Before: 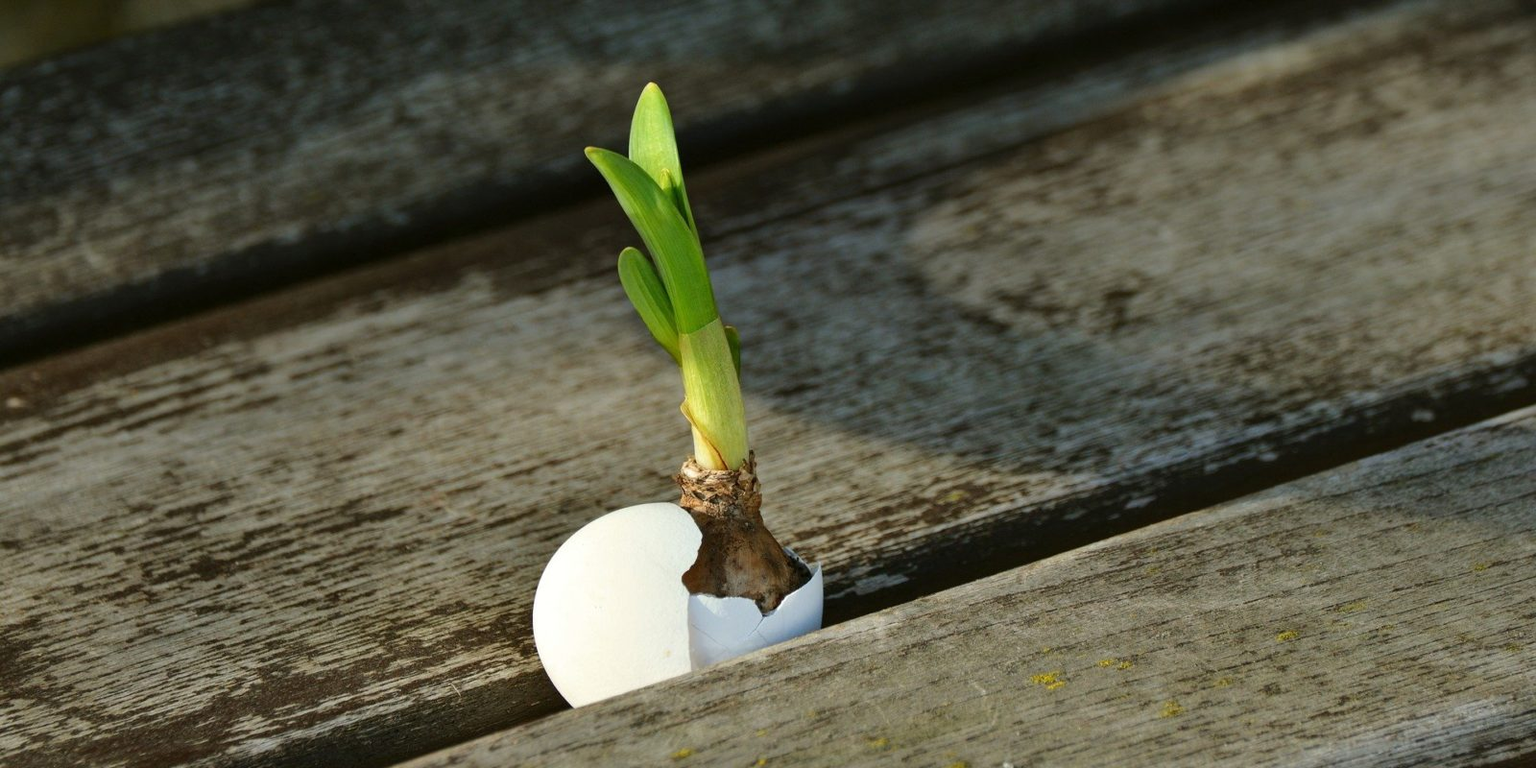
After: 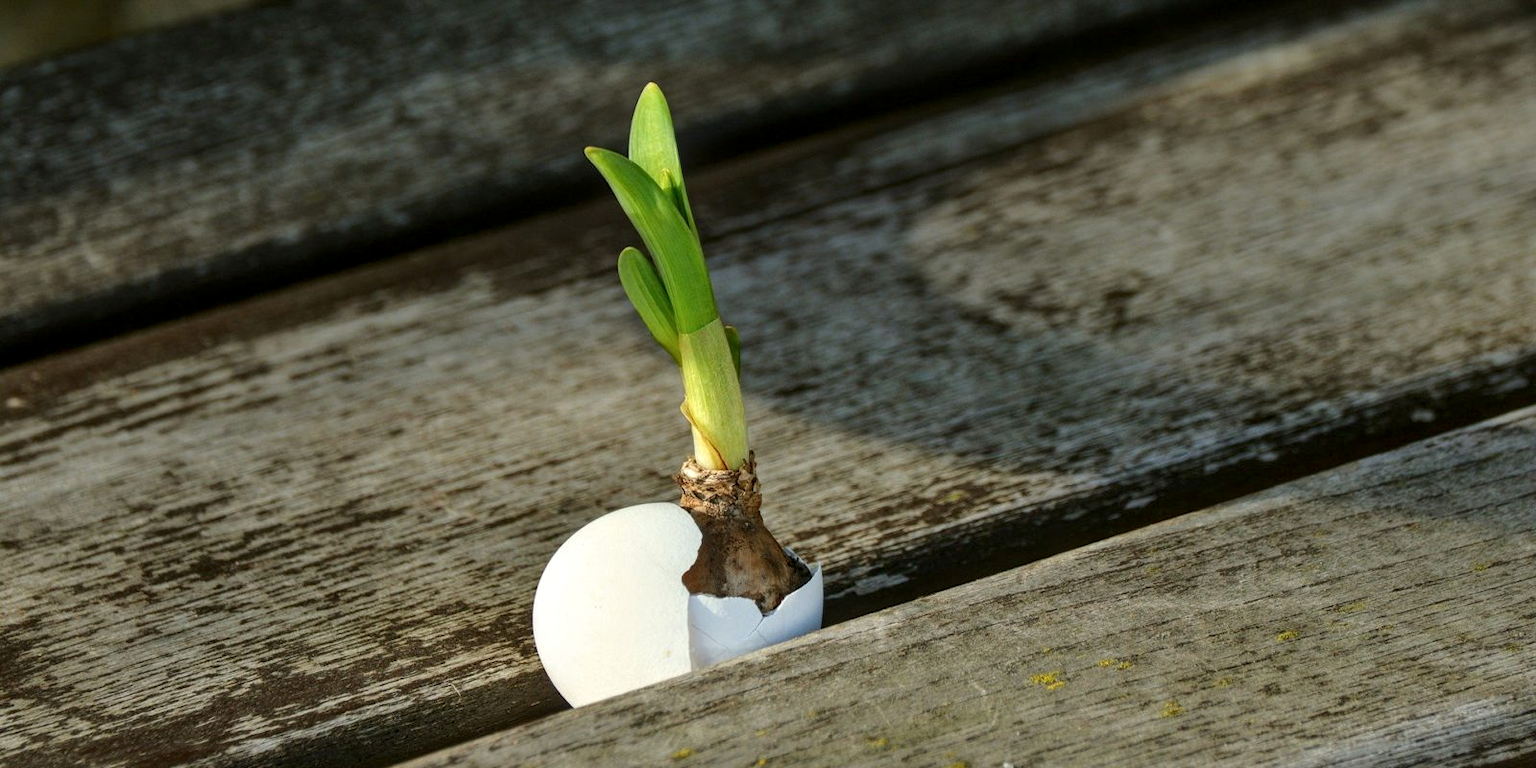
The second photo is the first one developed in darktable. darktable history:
local contrast: on, module defaults
tone equalizer: mask exposure compensation -0.5 EV
